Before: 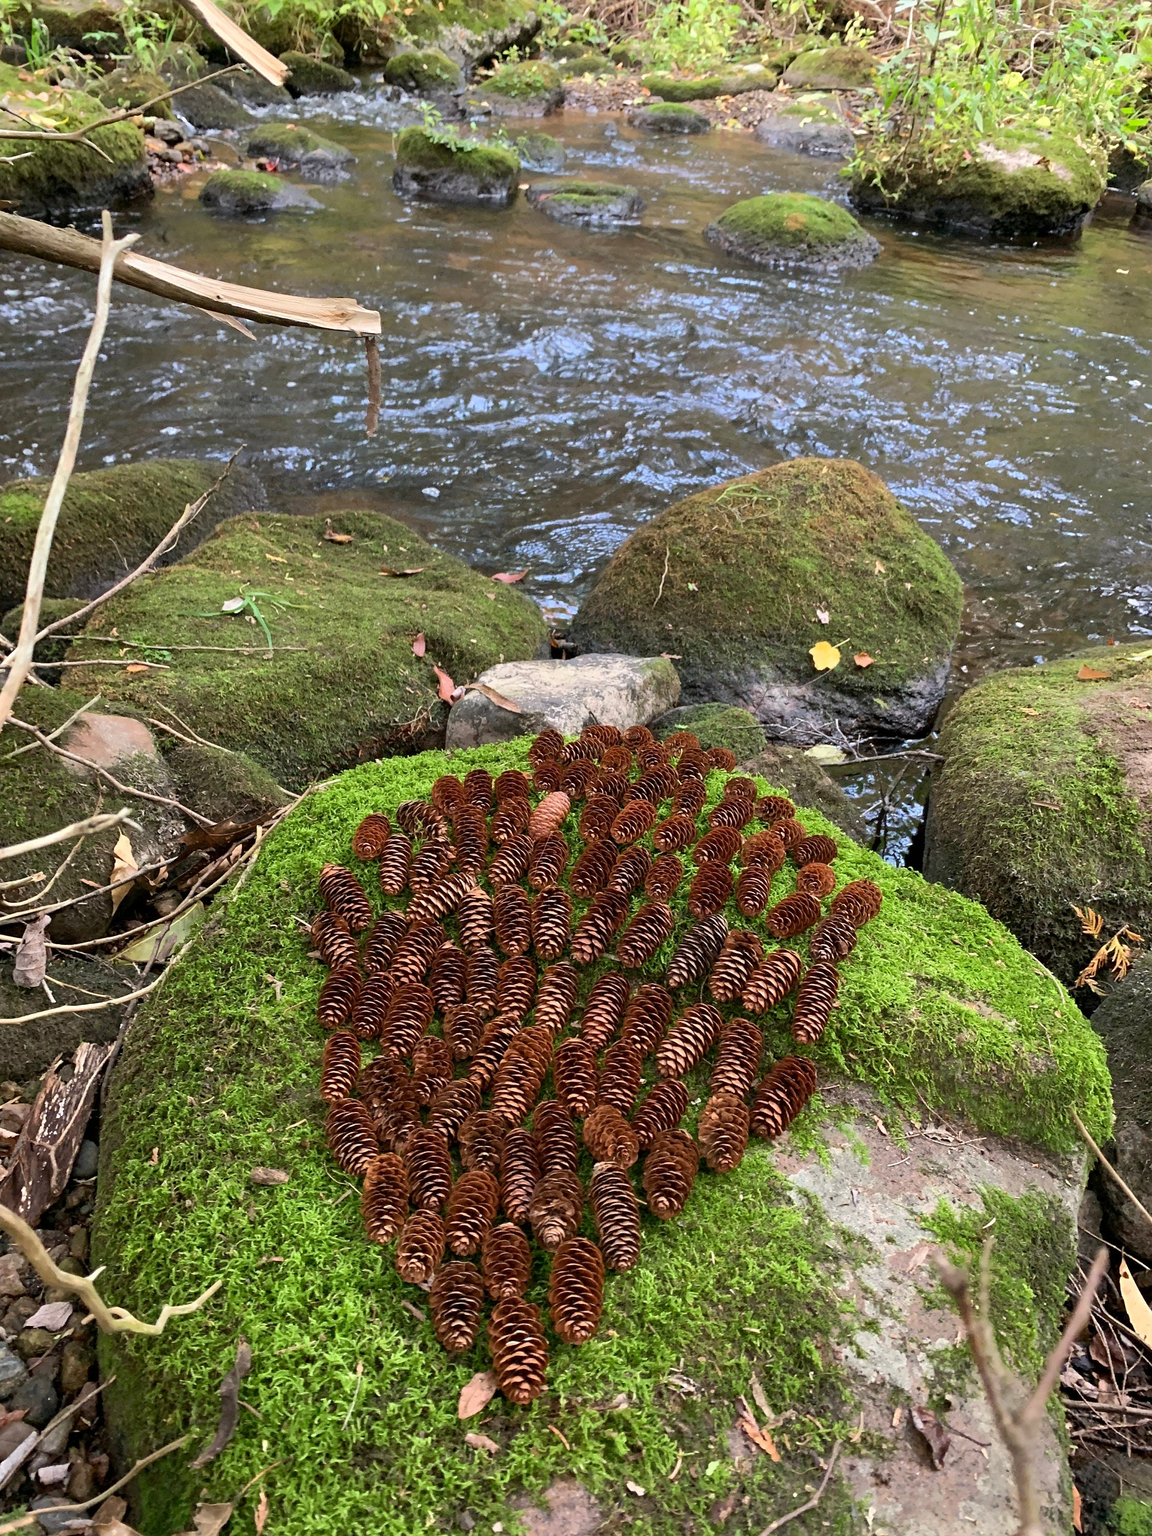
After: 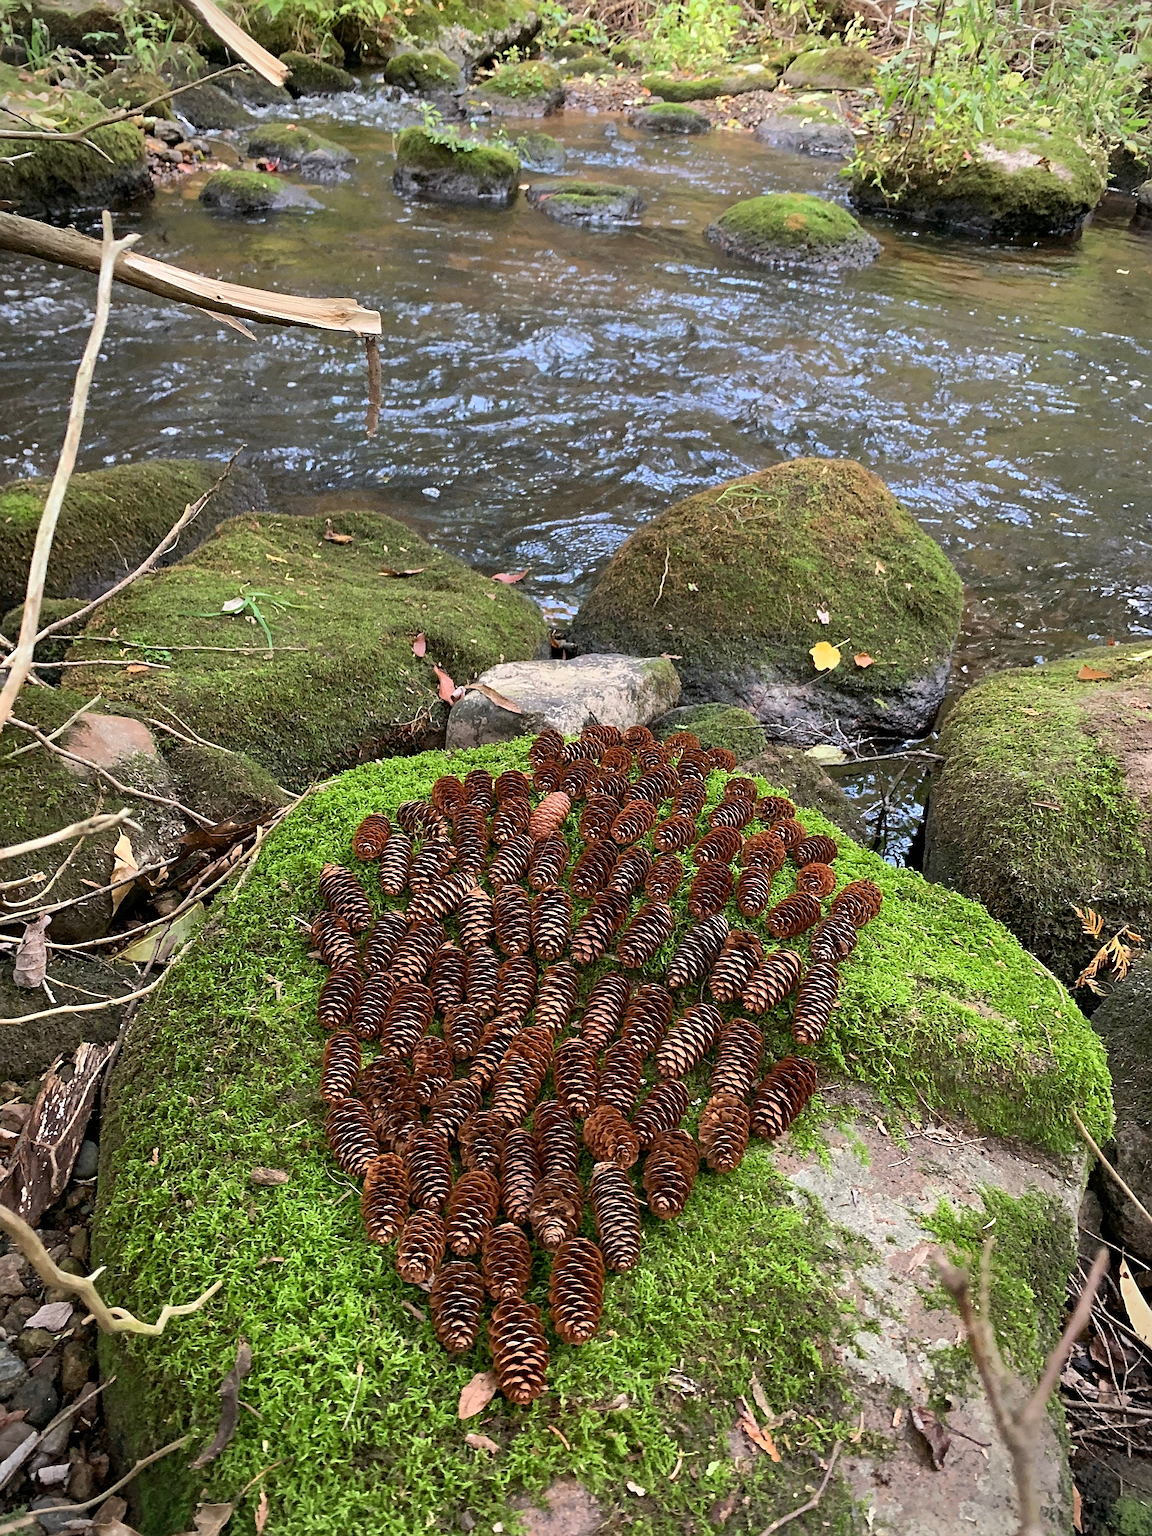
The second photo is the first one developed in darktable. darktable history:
vignetting: fall-off start 100%, fall-off radius 64.94%, automatic ratio true, unbound false
sharpen: on, module defaults
